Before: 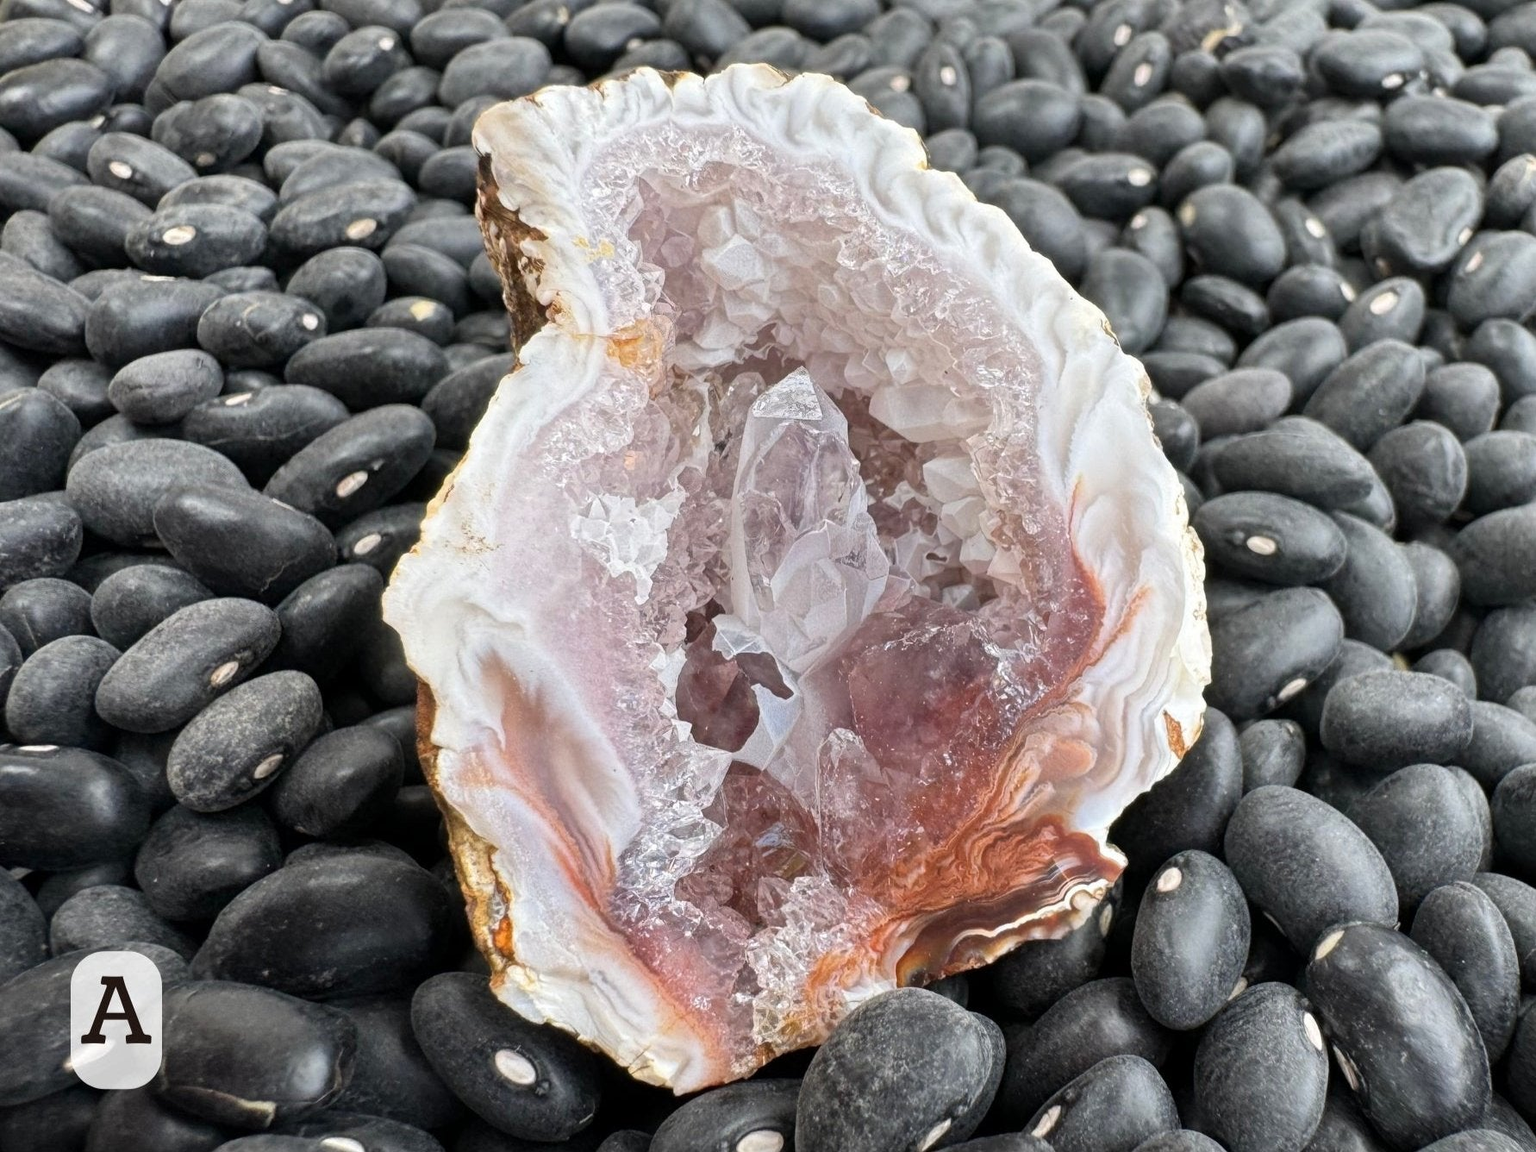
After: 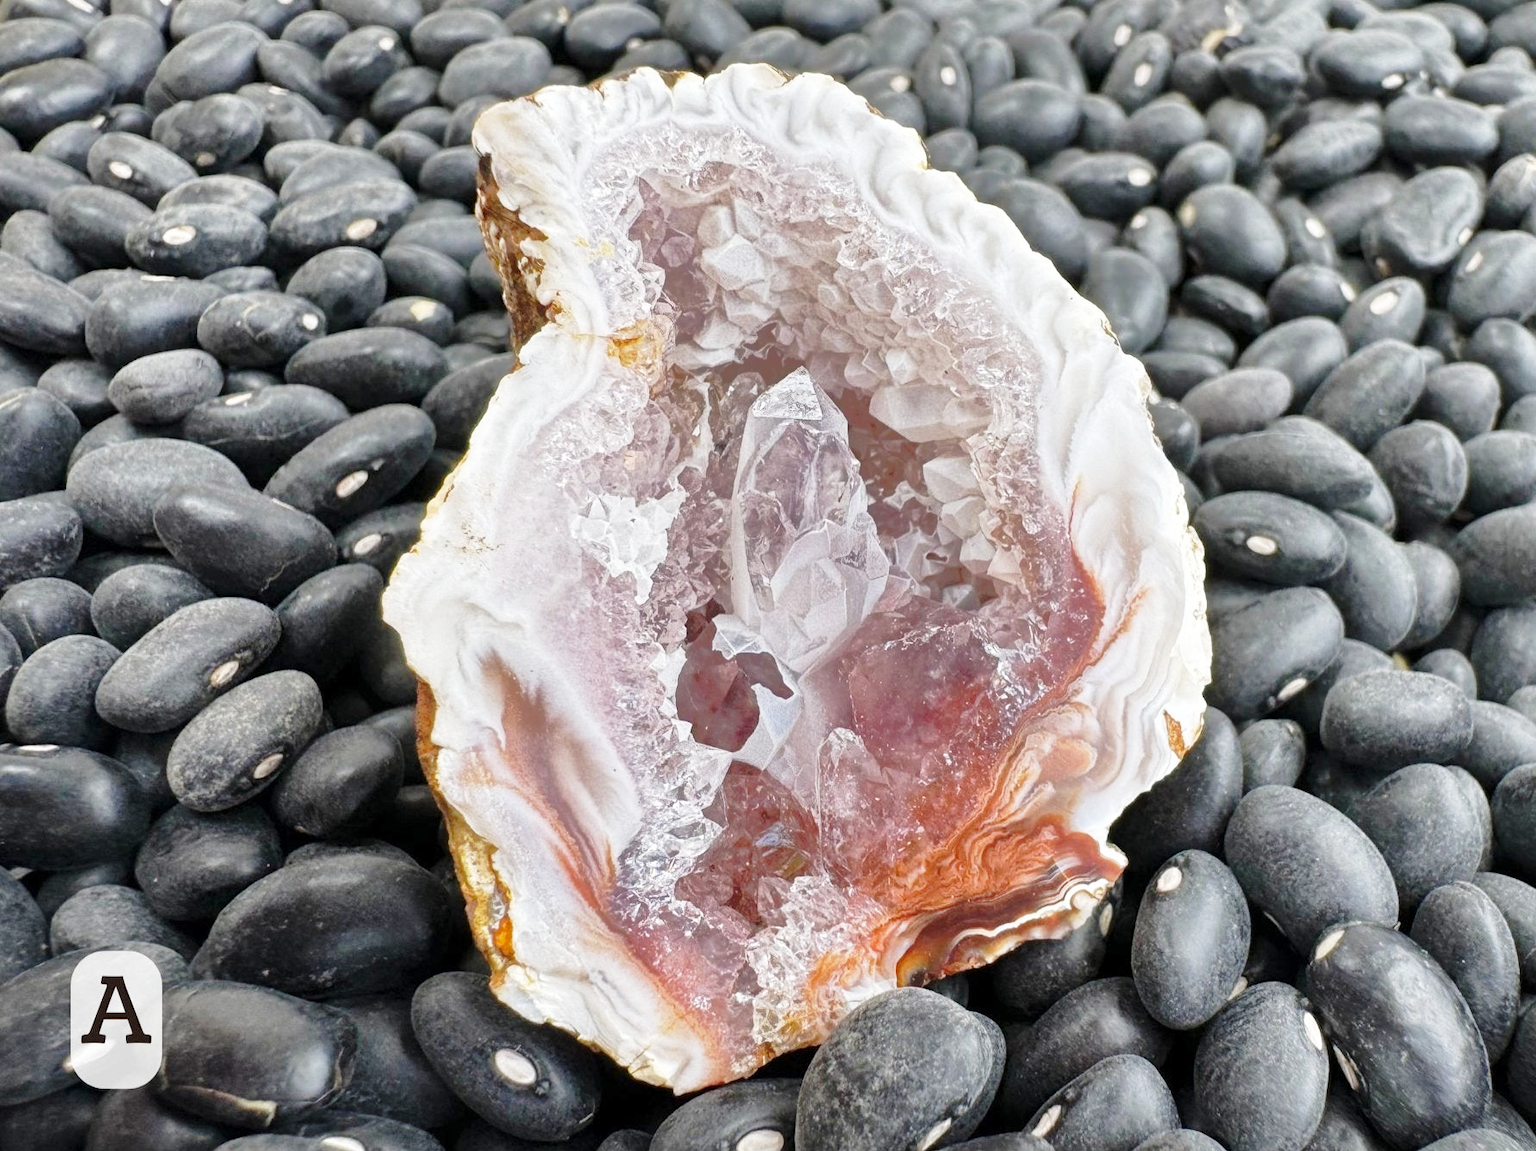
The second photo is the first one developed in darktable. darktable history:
base curve: curves: ch0 [(0, 0) (0.028, 0.03) (0.121, 0.232) (0.46, 0.748) (0.859, 0.968) (1, 1)], preserve colors none
shadows and highlights: highlights -60
